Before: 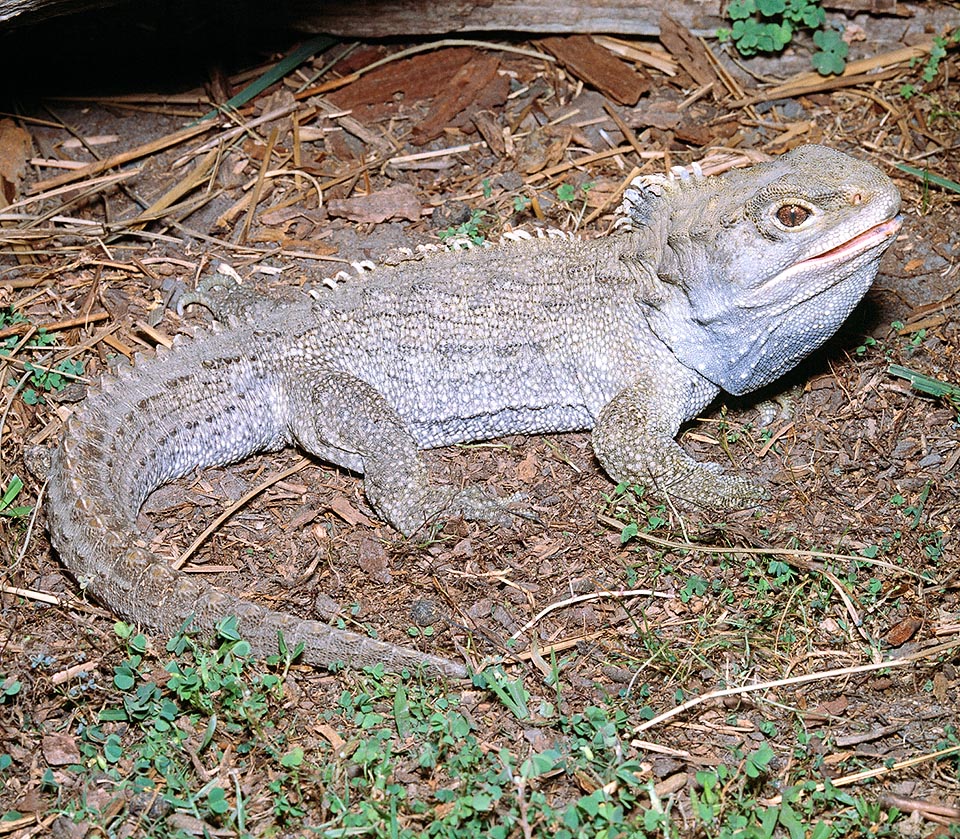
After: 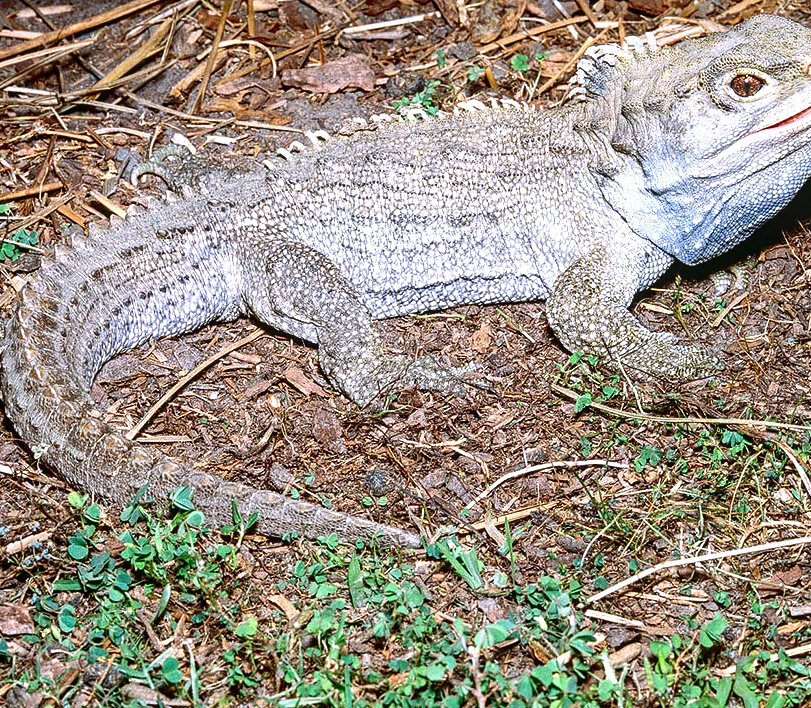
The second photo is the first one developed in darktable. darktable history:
crop and rotate: left 4.842%, top 15.51%, right 10.668%
contrast brightness saturation: contrast 0.13, brightness -0.24, saturation 0.14
local contrast: on, module defaults
white balance: red 0.986, blue 1.01
exposure: black level correction 0, exposure 0.5 EV, compensate exposure bias true, compensate highlight preservation false
